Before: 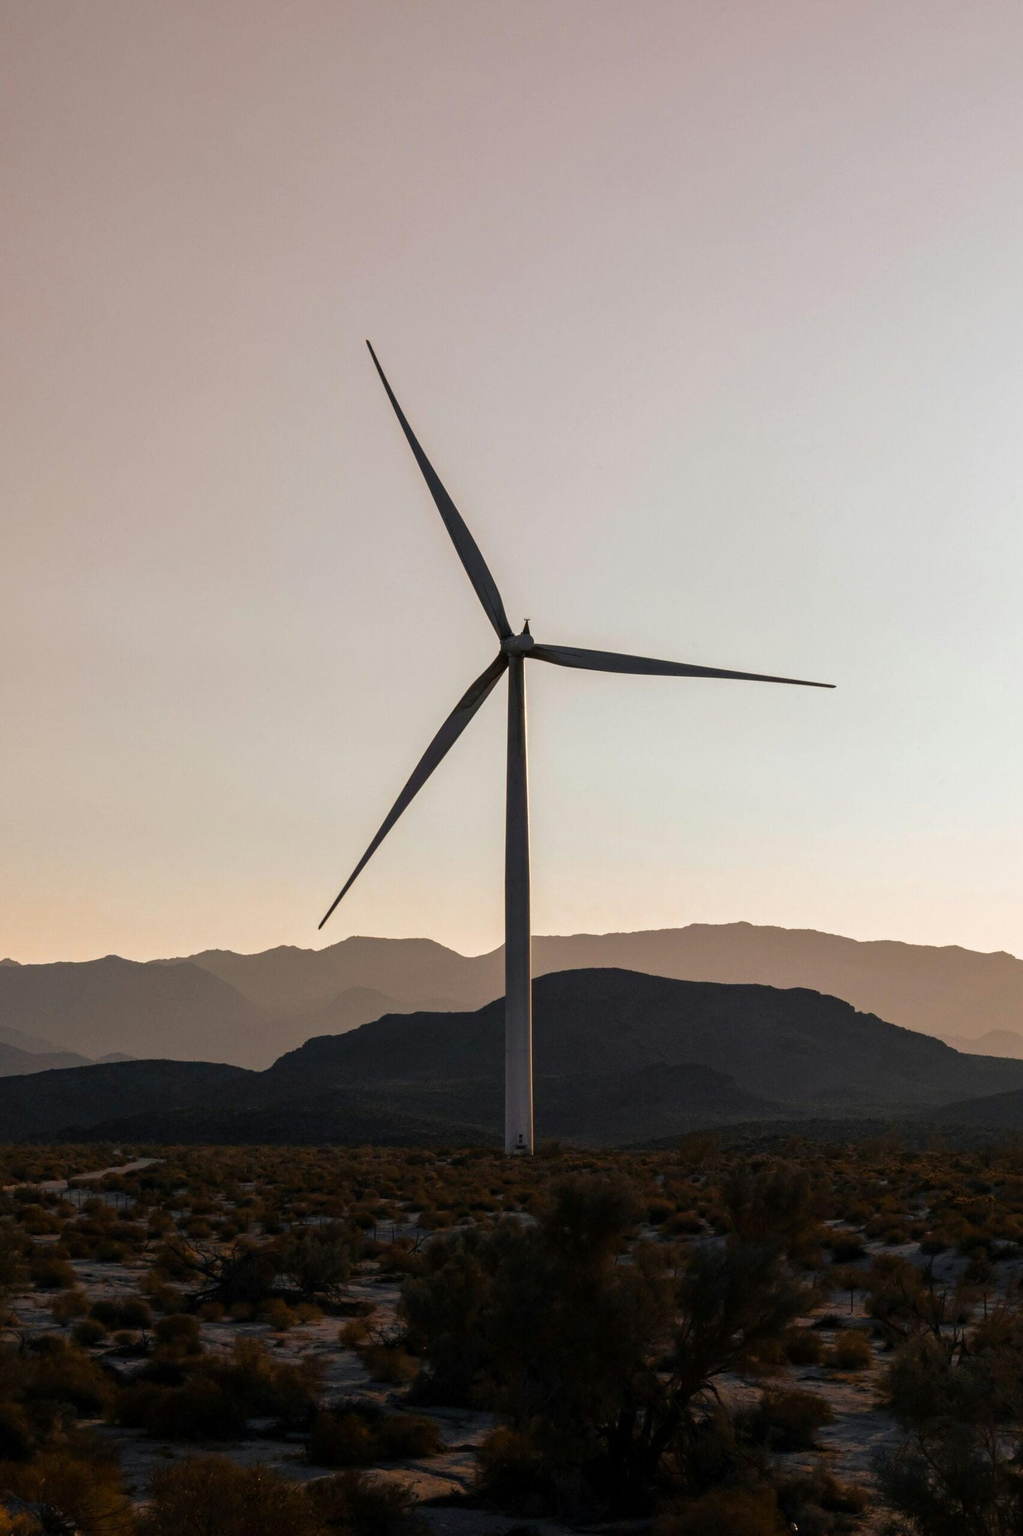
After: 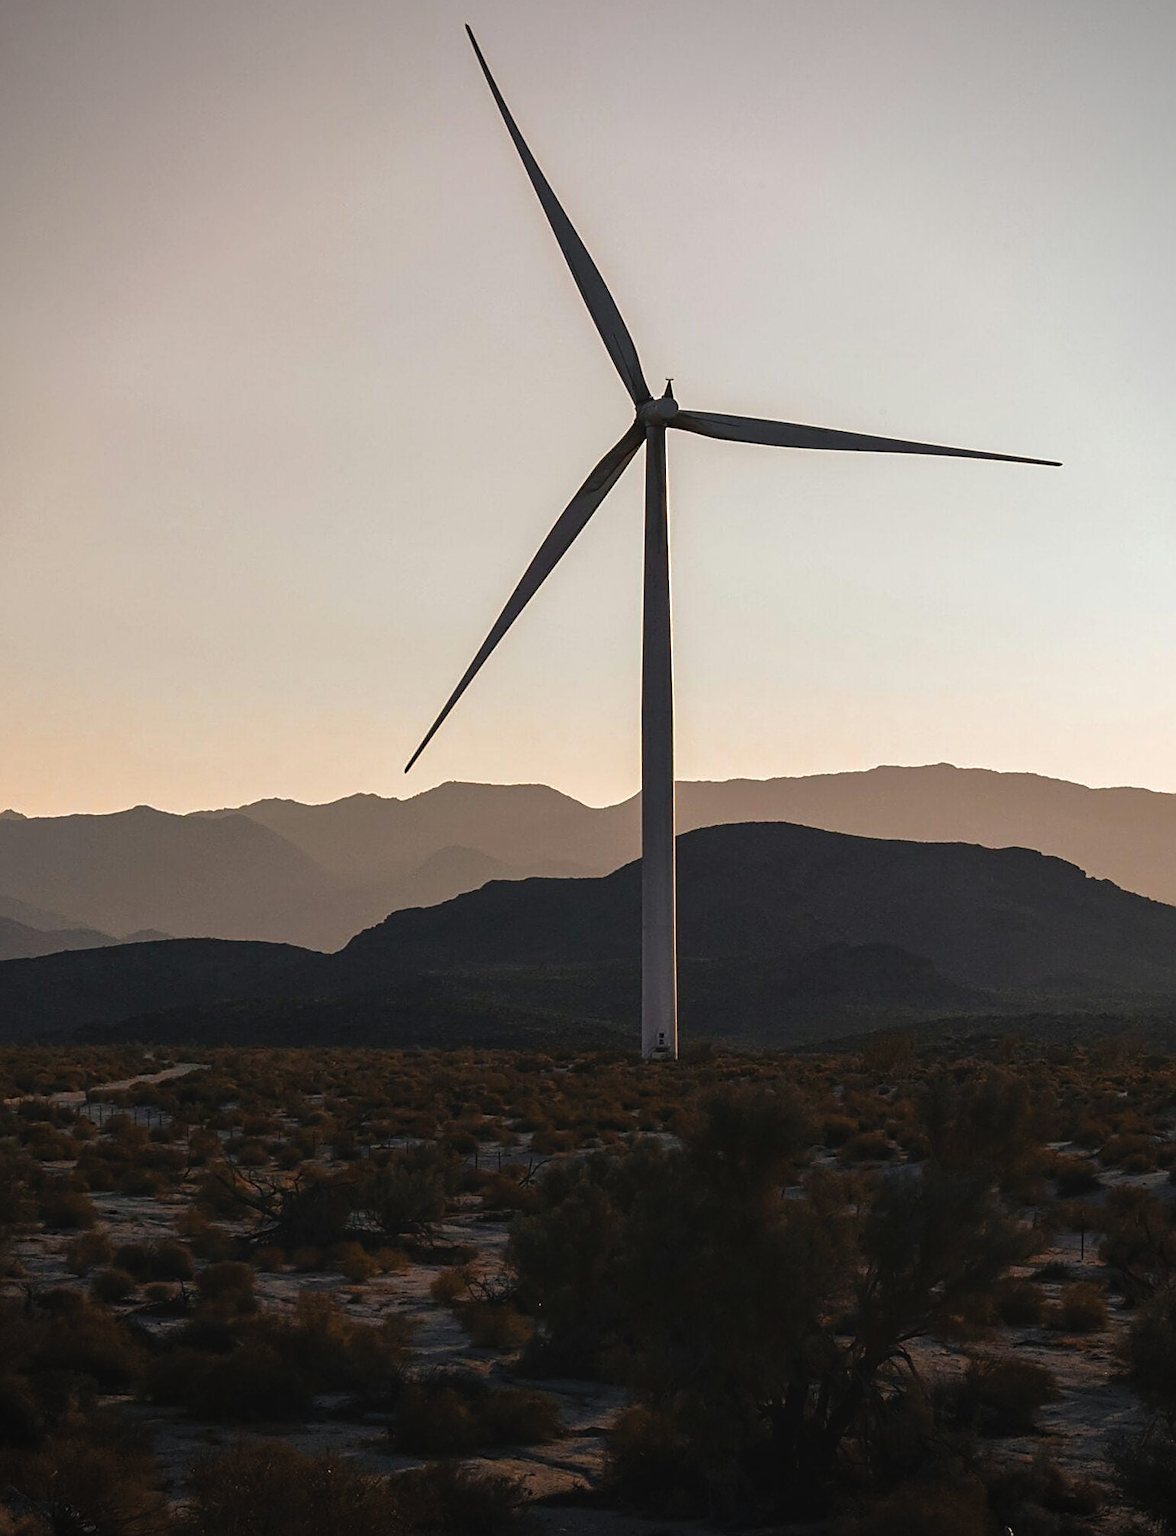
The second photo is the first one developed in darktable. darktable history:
vignetting: on, module defaults
sharpen: amount 0.75
crop: top 20.916%, right 9.437%, bottom 0.316%
exposure: black level correction -0.005, exposure 0.054 EV, compensate highlight preservation false
